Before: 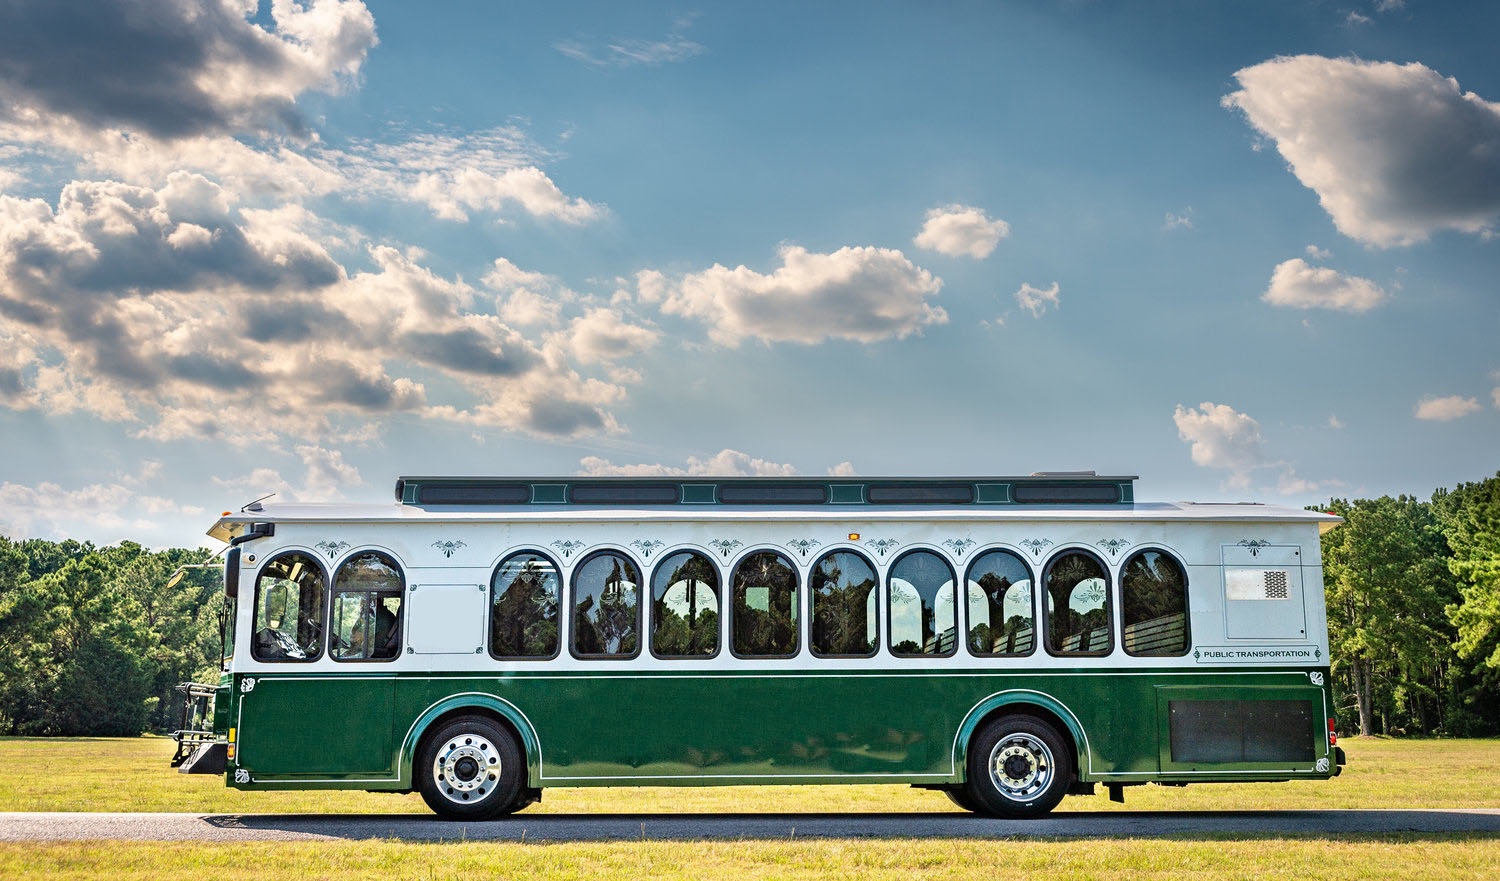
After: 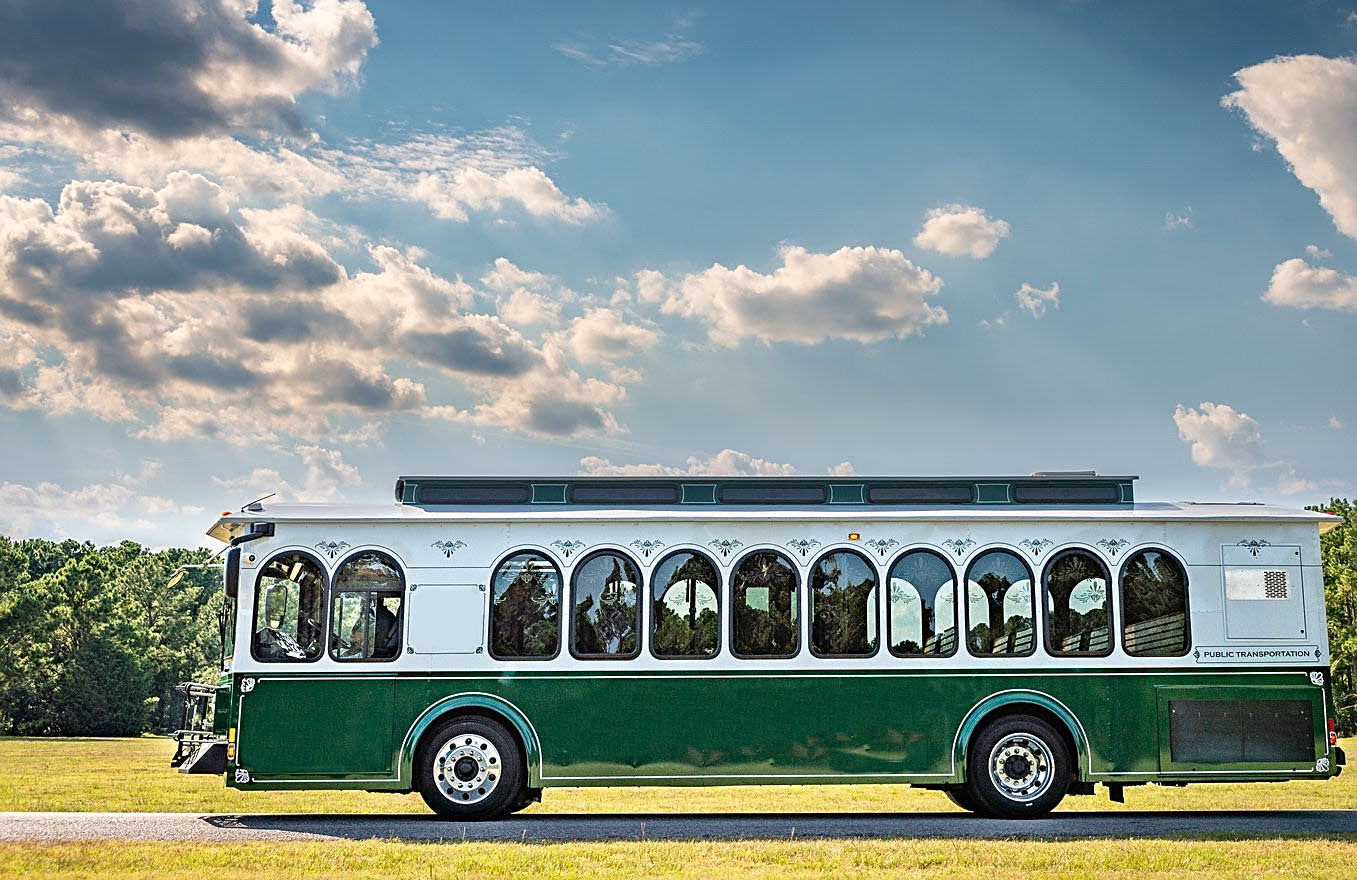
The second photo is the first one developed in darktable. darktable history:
sharpen: on, module defaults
crop: right 9.518%, bottom 0.027%
